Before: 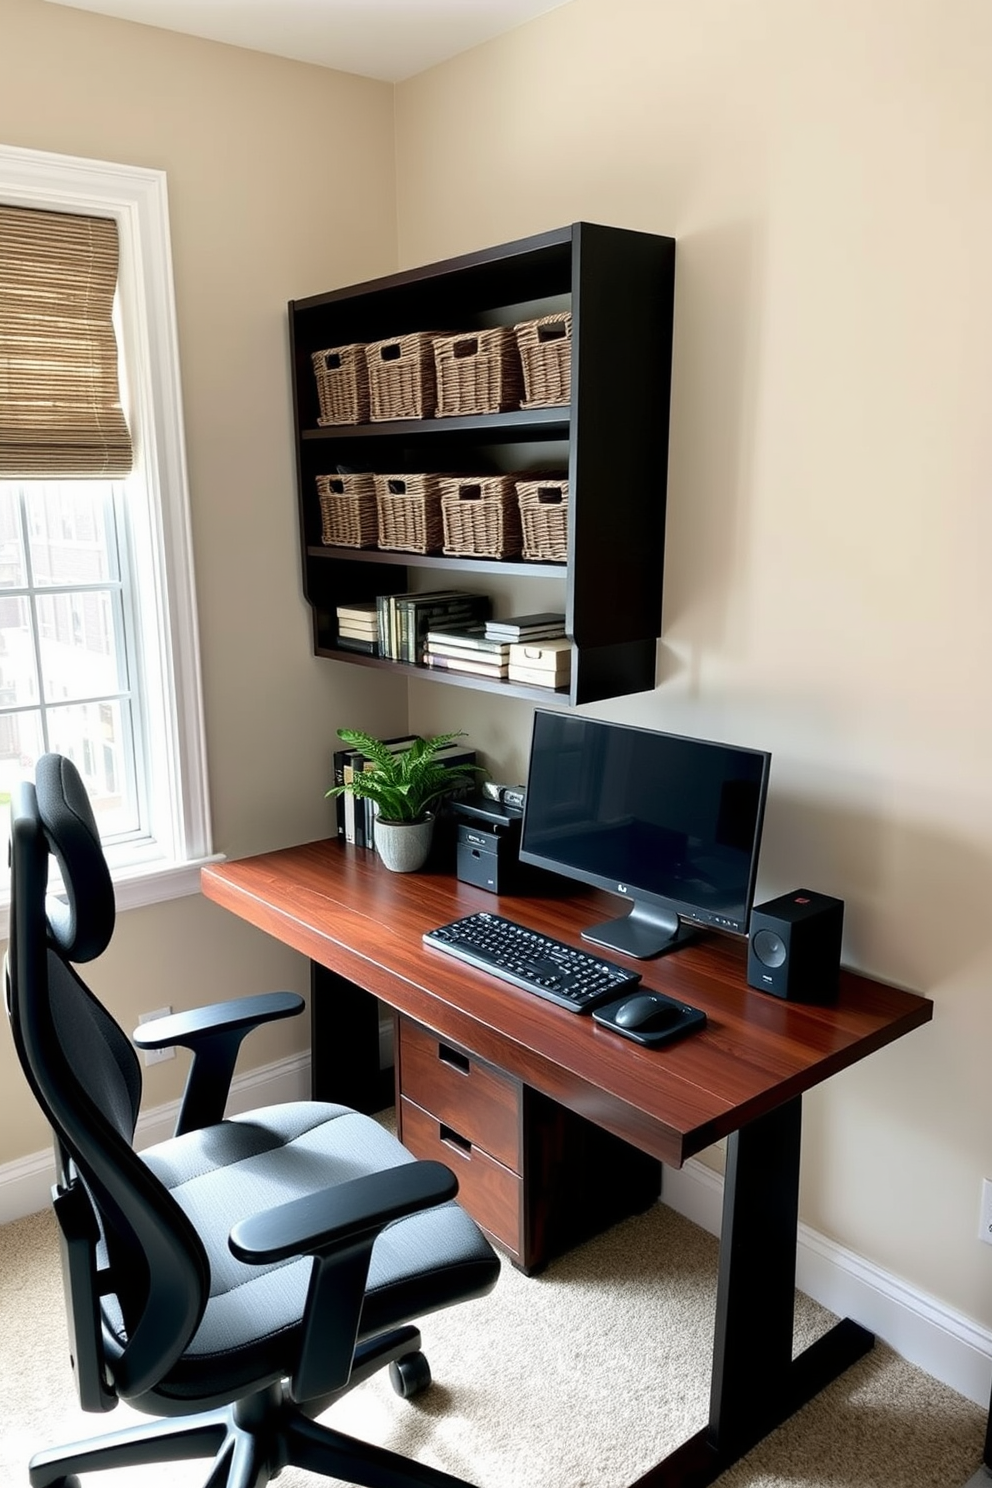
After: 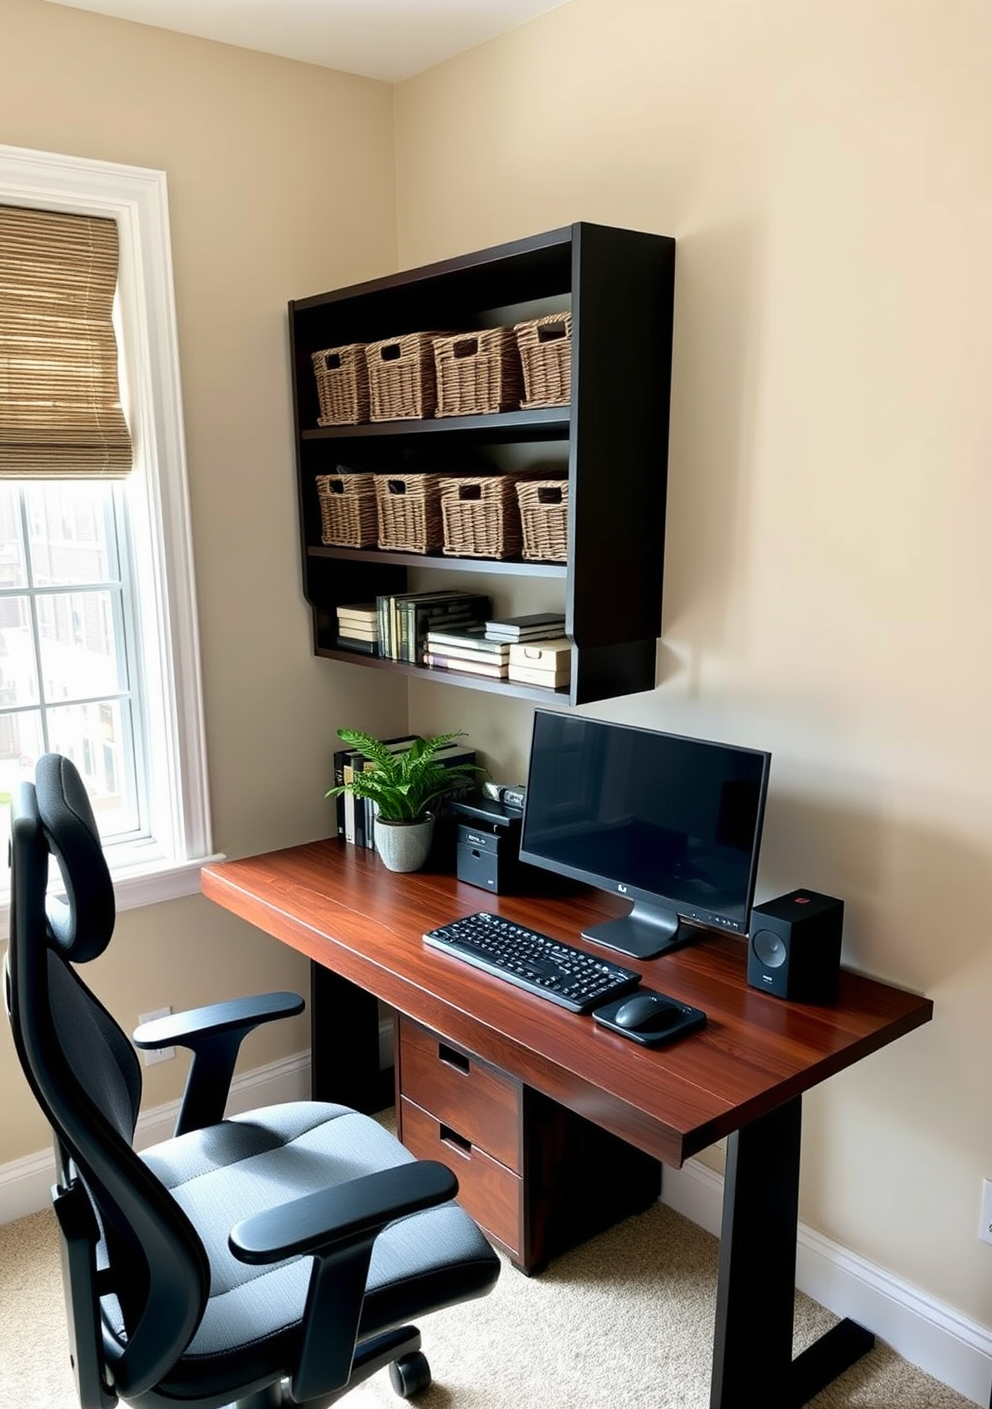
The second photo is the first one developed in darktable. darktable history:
crop and rotate: top 0.002%, bottom 5.291%
color balance rgb: perceptual saturation grading › global saturation 0.987%, global vibrance 20%
velvia: strength 9.03%
